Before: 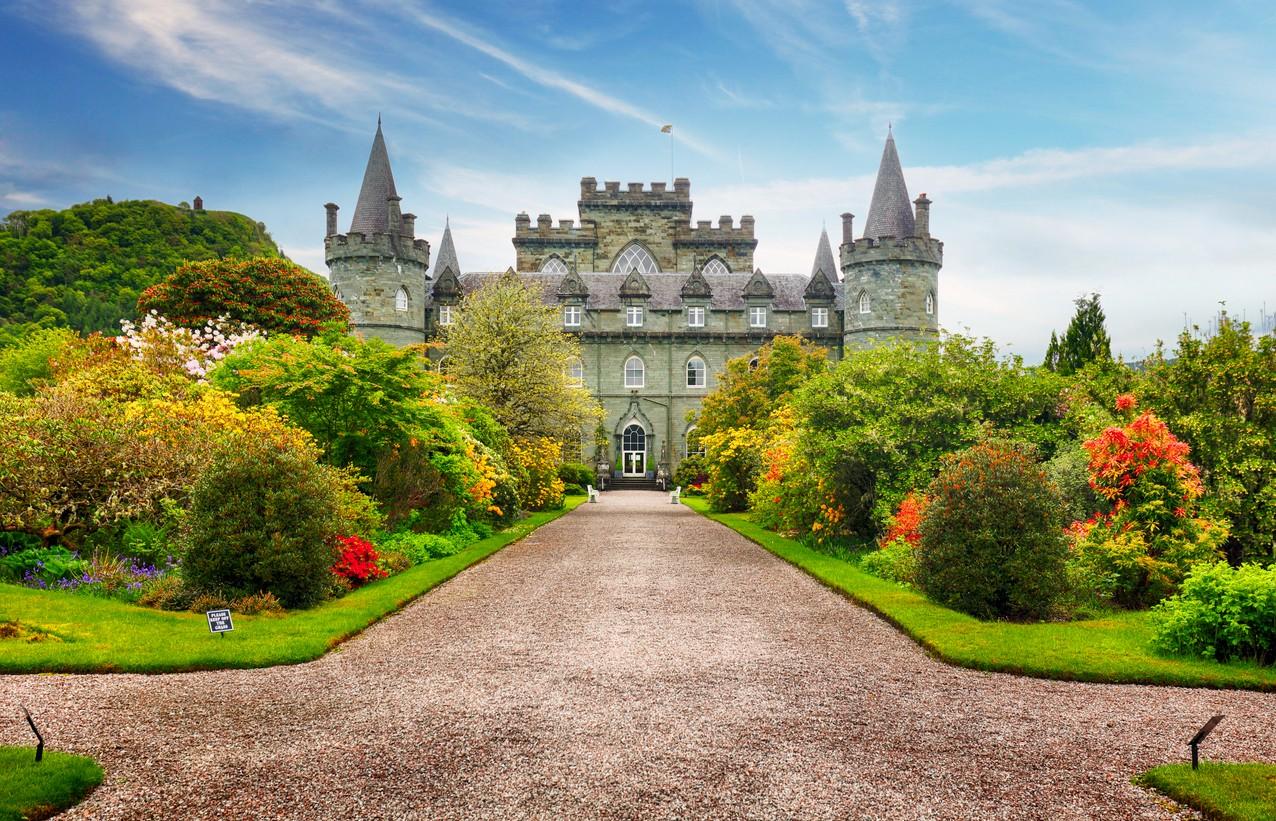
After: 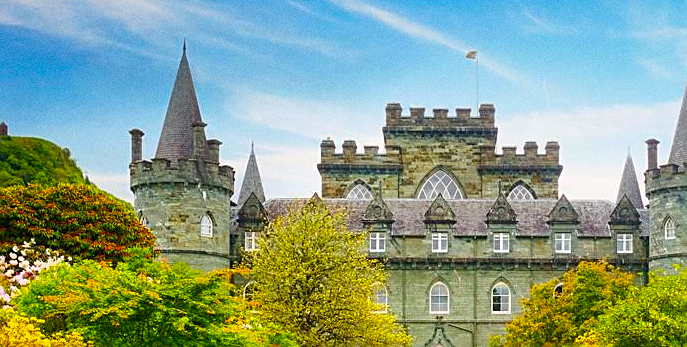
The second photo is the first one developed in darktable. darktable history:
crop: left 15.306%, top 9.065%, right 30.789%, bottom 48.638%
sharpen: on, module defaults
color balance rgb: linear chroma grading › global chroma 15%, perceptual saturation grading › global saturation 30%
grain: on, module defaults
